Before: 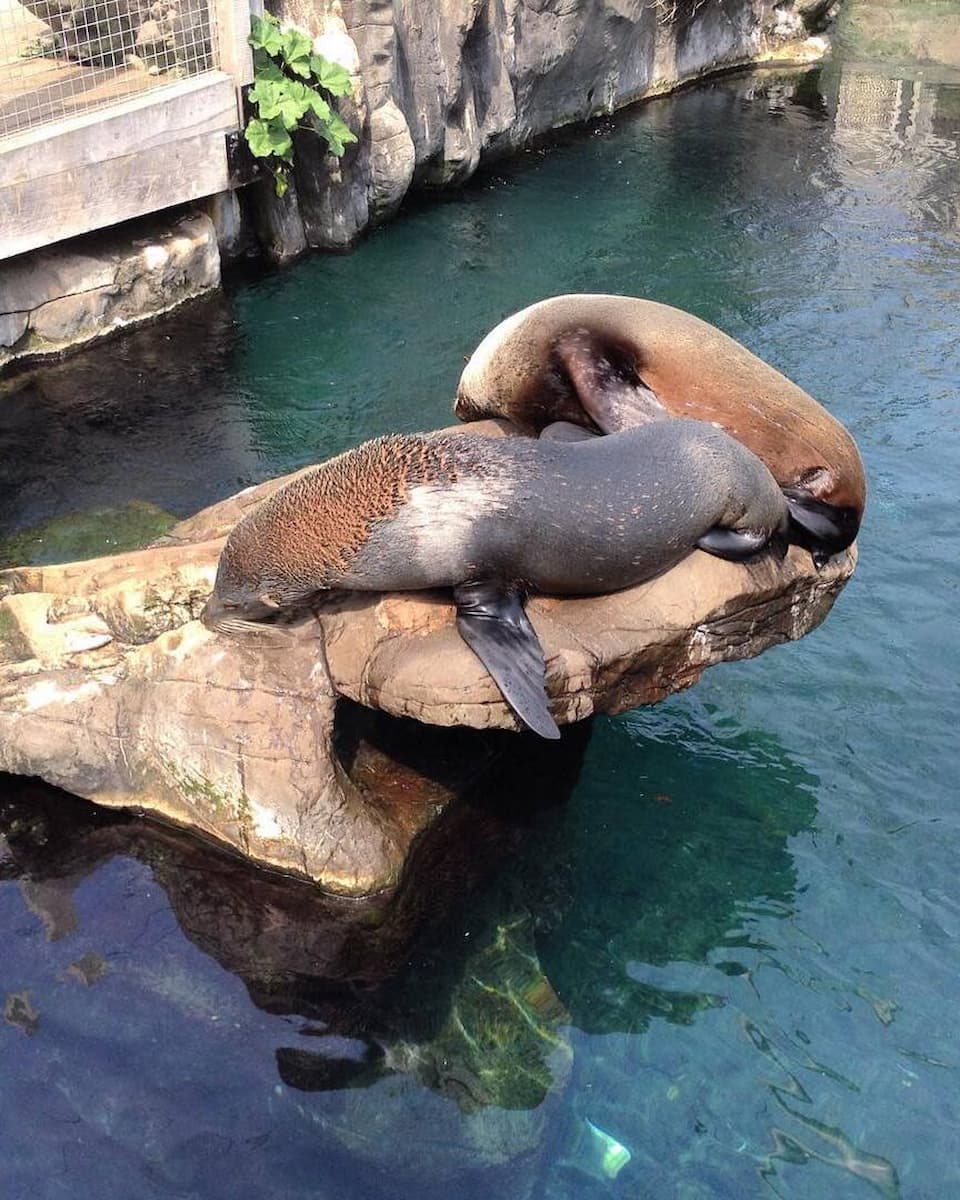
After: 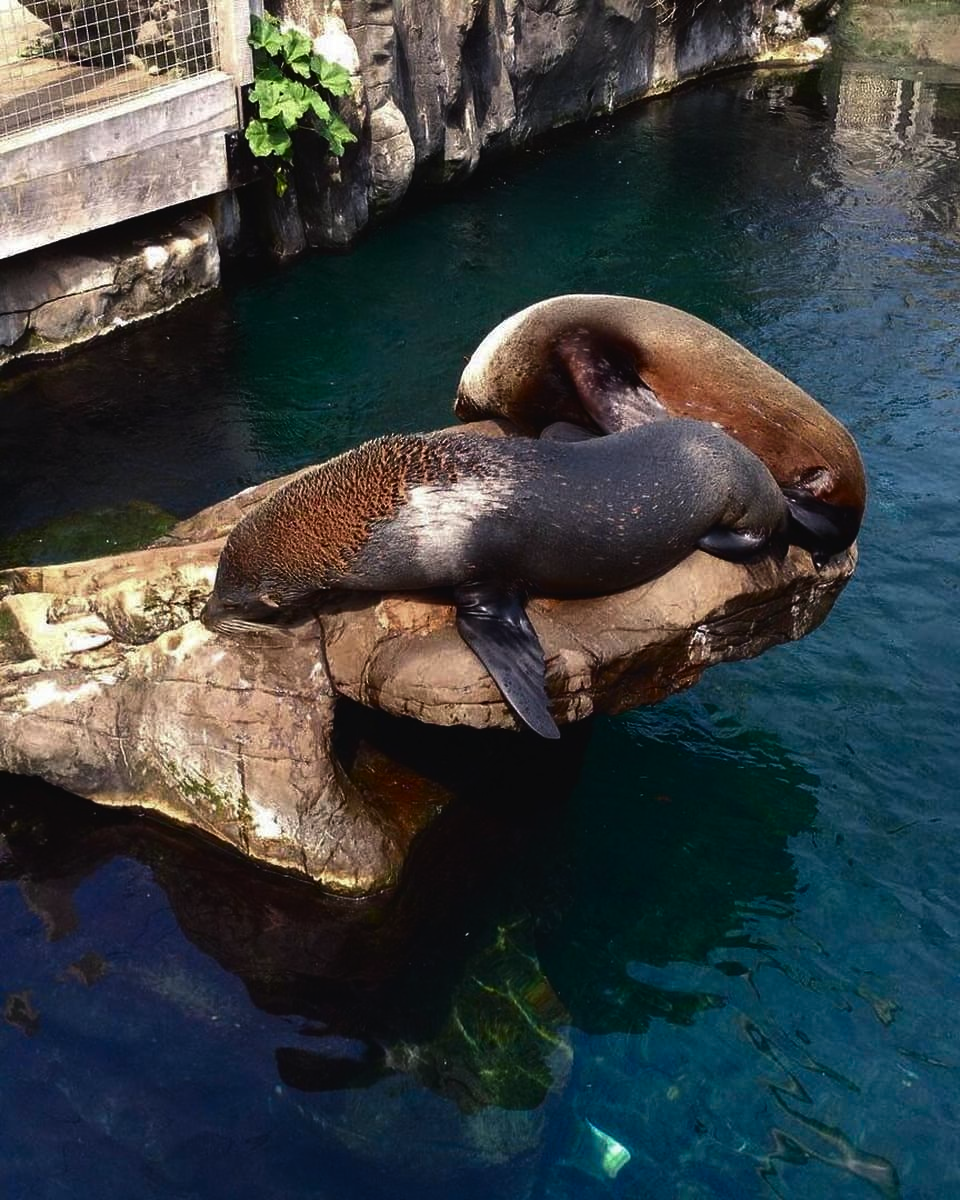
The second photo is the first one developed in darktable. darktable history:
exposure: black level correction -0.03, compensate exposure bias true, compensate highlight preservation false
contrast brightness saturation: contrast 0.091, brightness -0.594, saturation 0.172
